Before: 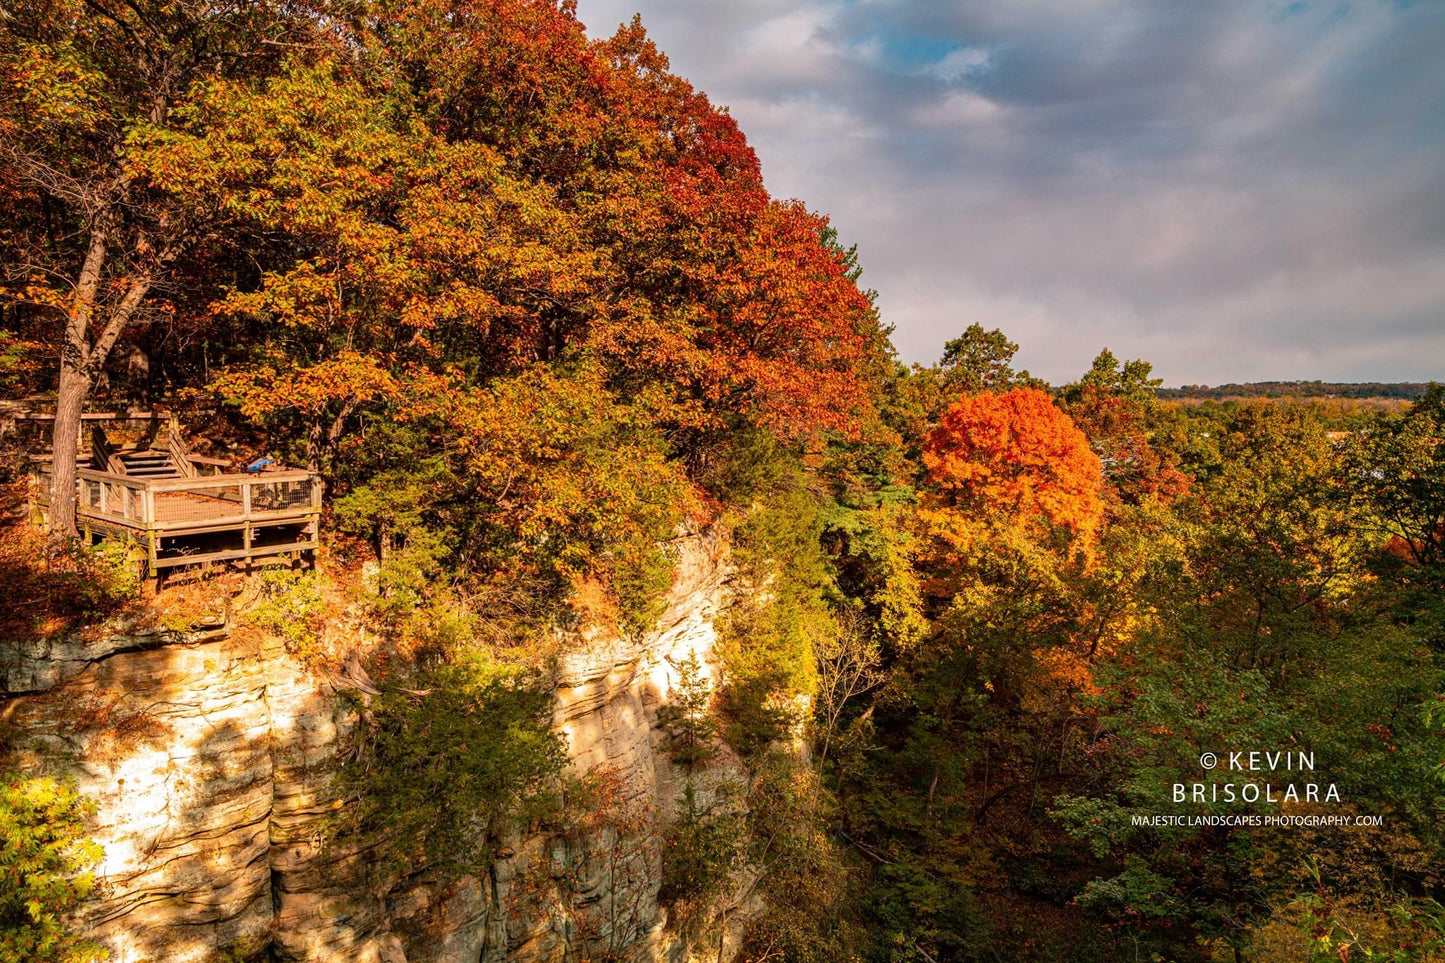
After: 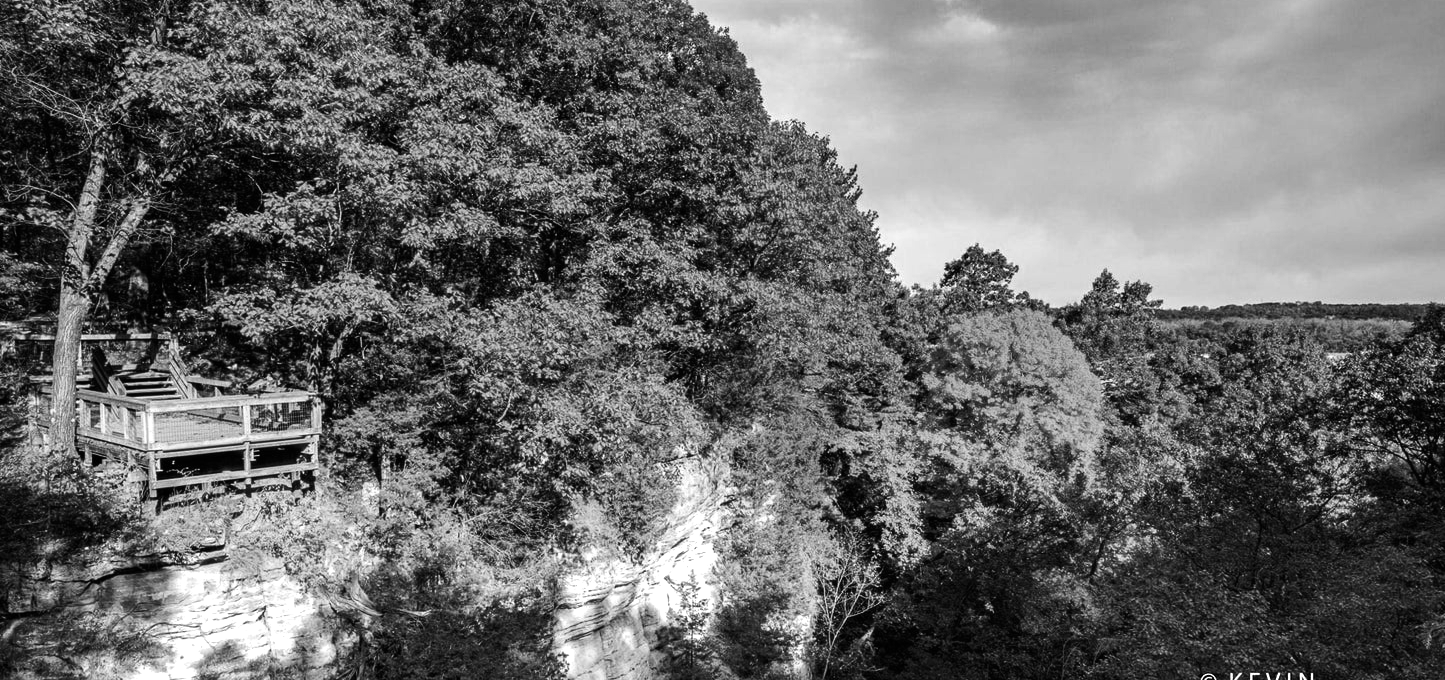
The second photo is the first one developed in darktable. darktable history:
color calibration: output gray [0.22, 0.42, 0.37, 0], gray › normalize channels true, illuminant same as pipeline (D50), adaptation XYZ, x 0.346, y 0.359, gamut compression 0
tone equalizer: -8 EV -0.75 EV, -7 EV -0.7 EV, -6 EV -0.6 EV, -5 EV -0.4 EV, -3 EV 0.4 EV, -2 EV 0.6 EV, -1 EV 0.7 EV, +0 EV 0.75 EV, edges refinement/feathering 500, mask exposure compensation -1.57 EV, preserve details no
crop and rotate: top 8.293%, bottom 20.996%
